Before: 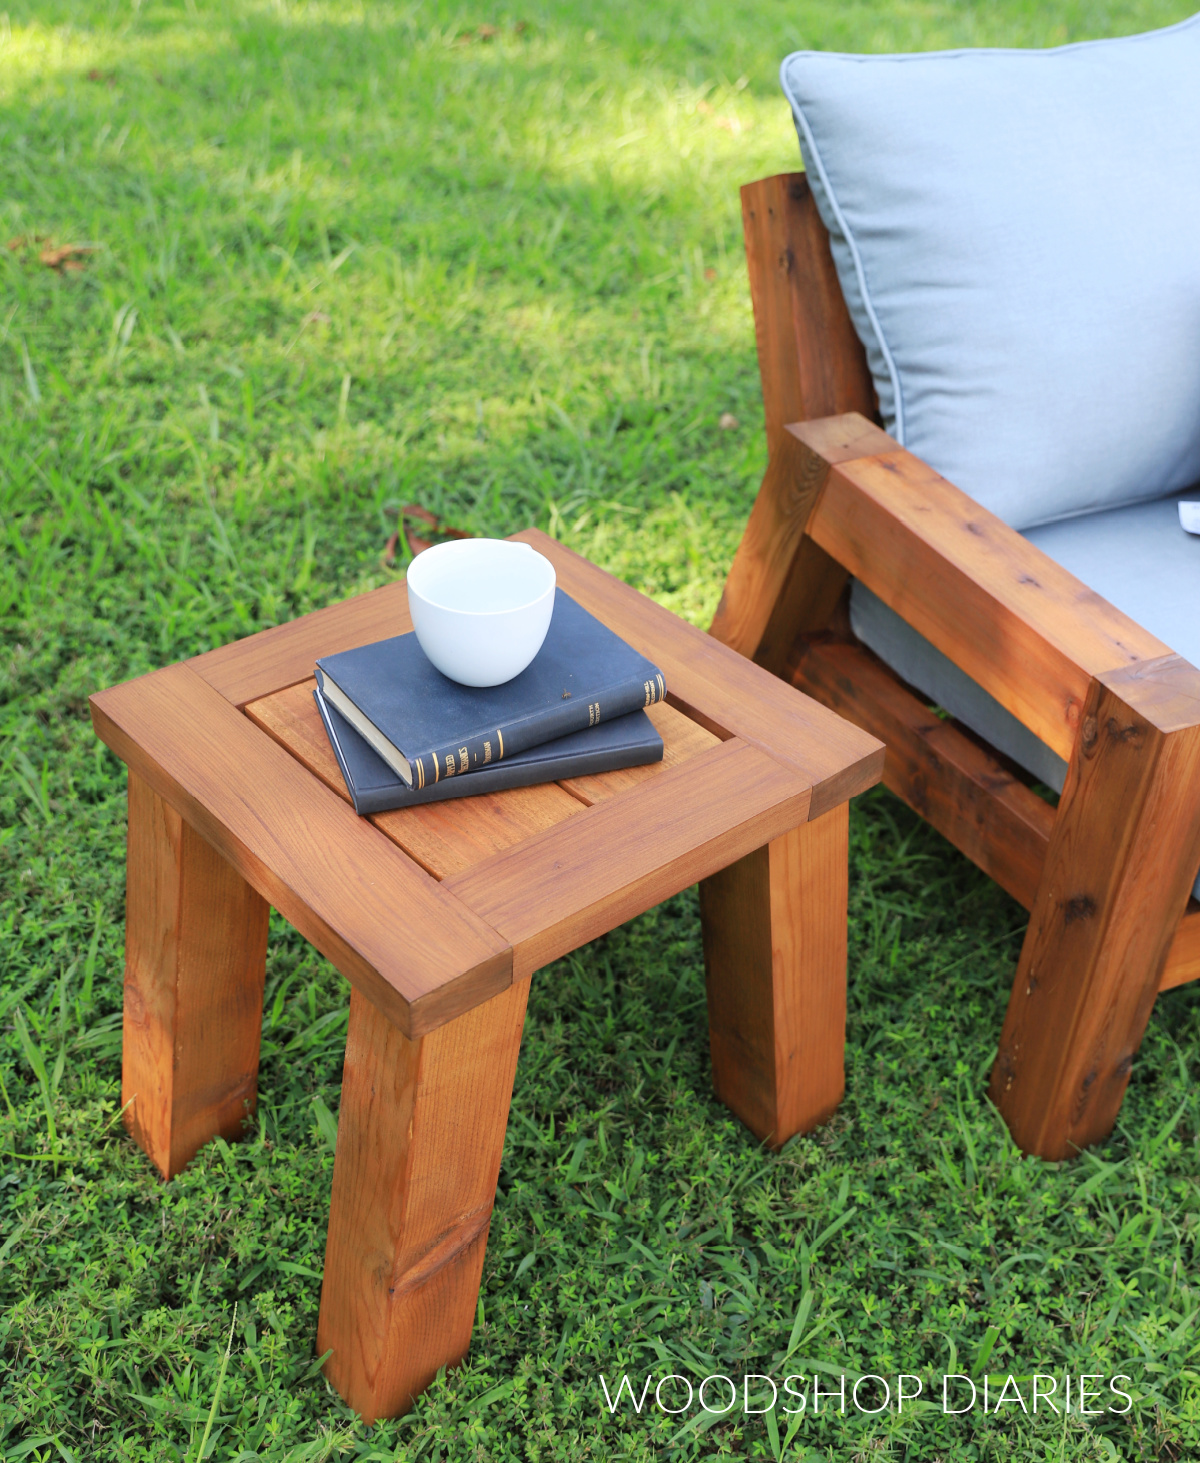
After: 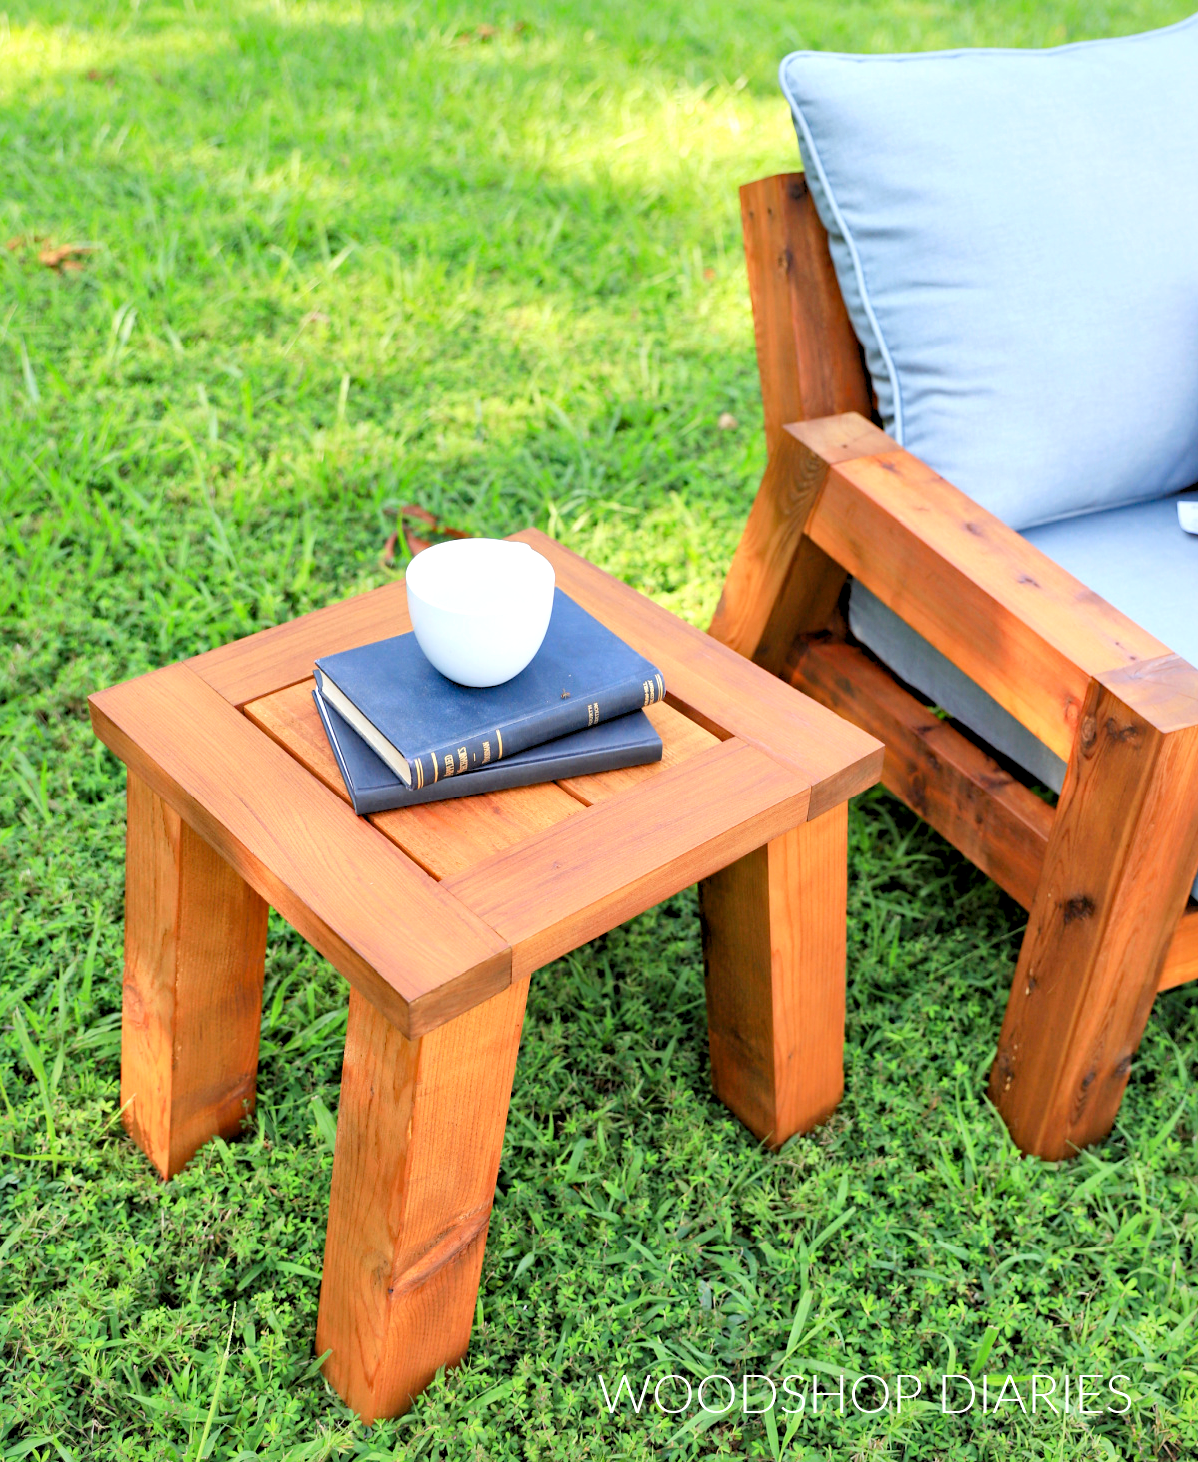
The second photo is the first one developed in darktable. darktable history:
crop and rotate: left 0.126%
levels: levels [0.072, 0.414, 0.976]
local contrast: mode bilateral grid, contrast 25, coarseness 60, detail 151%, midtone range 0.2
haze removal: compatibility mode true, adaptive false
